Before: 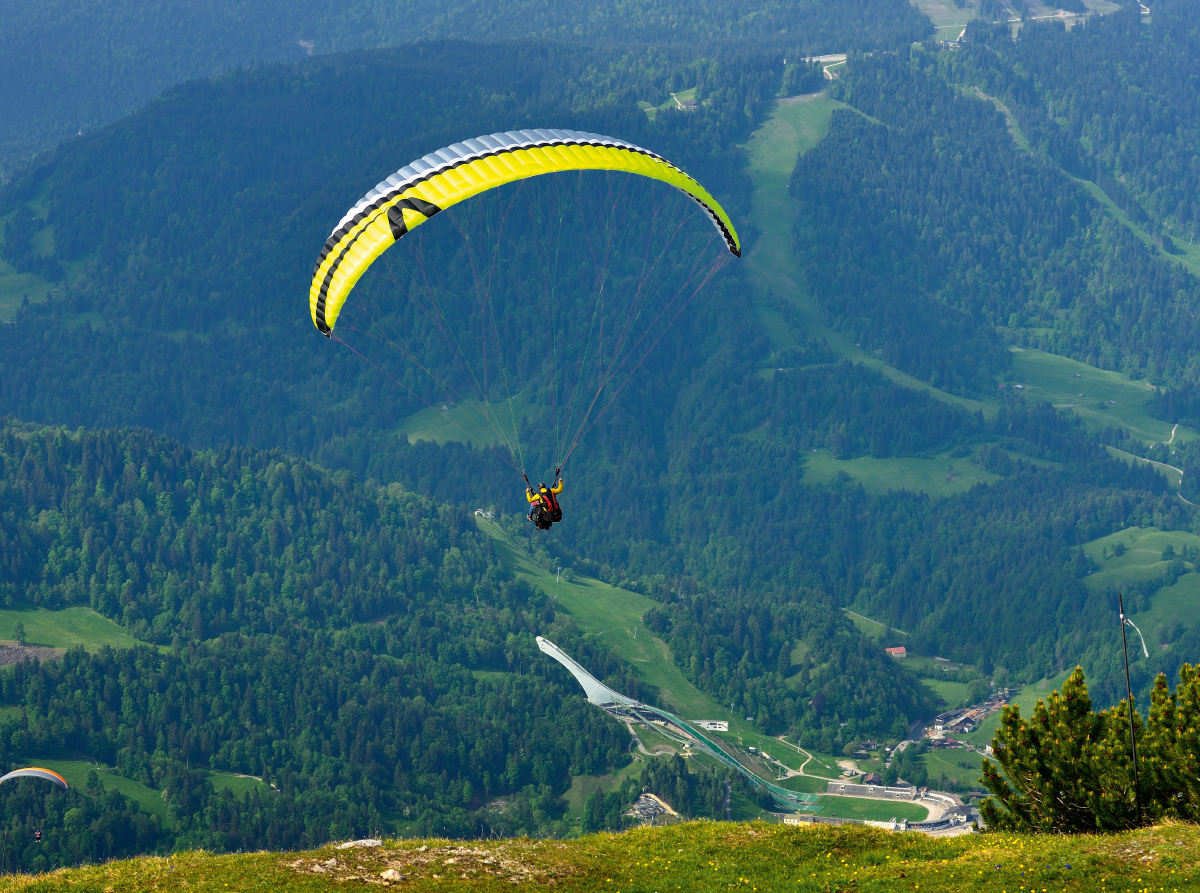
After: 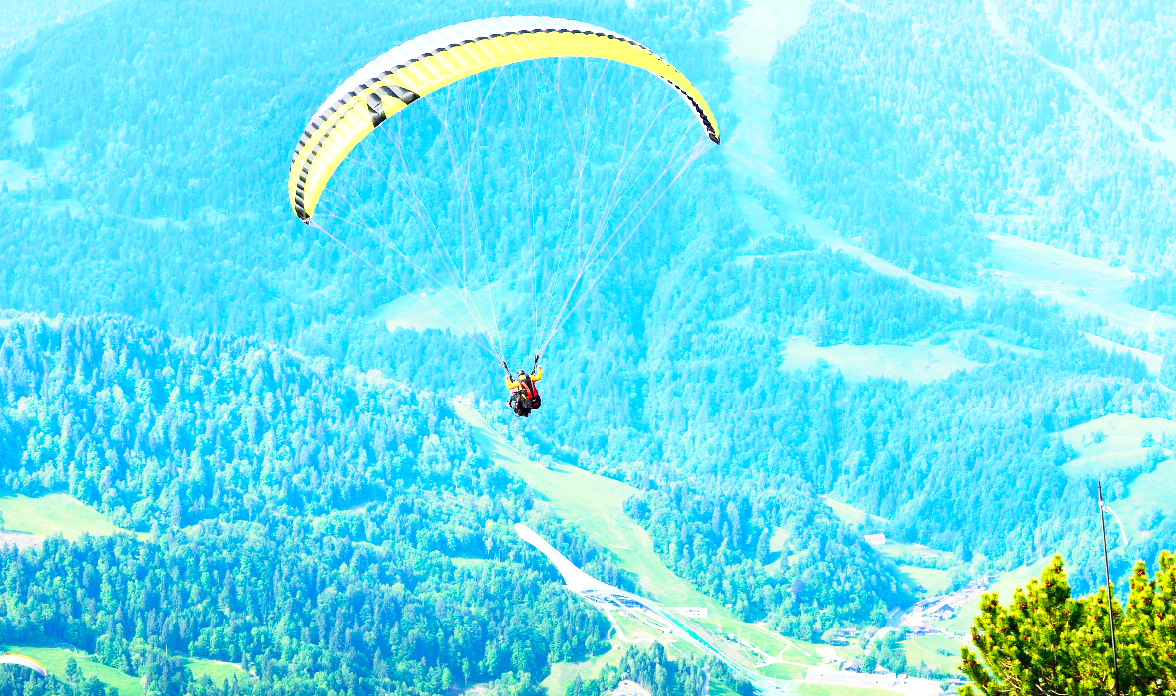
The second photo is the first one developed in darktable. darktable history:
base curve: curves: ch0 [(0, 0) (0.088, 0.125) (0.176, 0.251) (0.354, 0.501) (0.613, 0.749) (1, 0.877)], preserve colors none
exposure: exposure 2.282 EV, compensate exposure bias true, compensate highlight preservation false
contrast brightness saturation: contrast 0.184, saturation 0.297
crop and rotate: left 1.821%, top 12.685%, right 0.152%, bottom 9.367%
